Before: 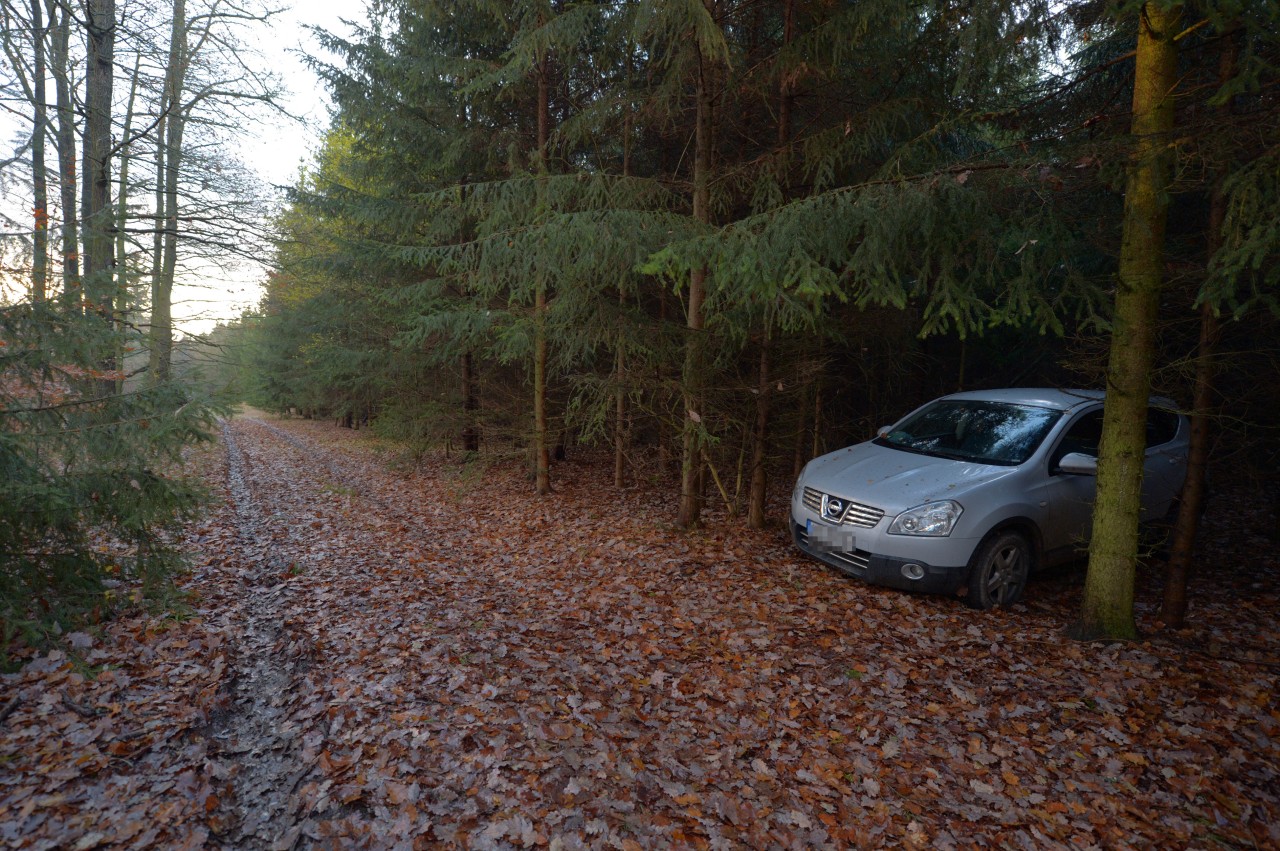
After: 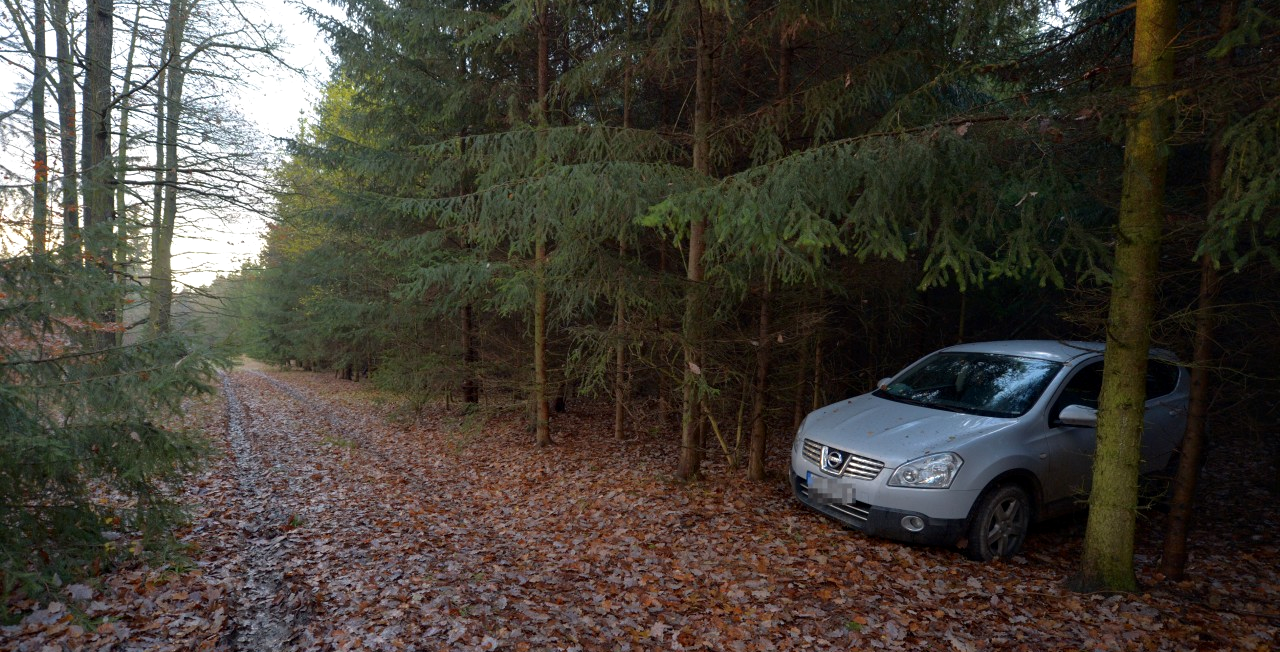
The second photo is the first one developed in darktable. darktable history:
crop: top 5.667%, bottom 17.637%
contrast equalizer: octaves 7, y [[0.524 ×6], [0.512 ×6], [0.379 ×6], [0 ×6], [0 ×6]]
